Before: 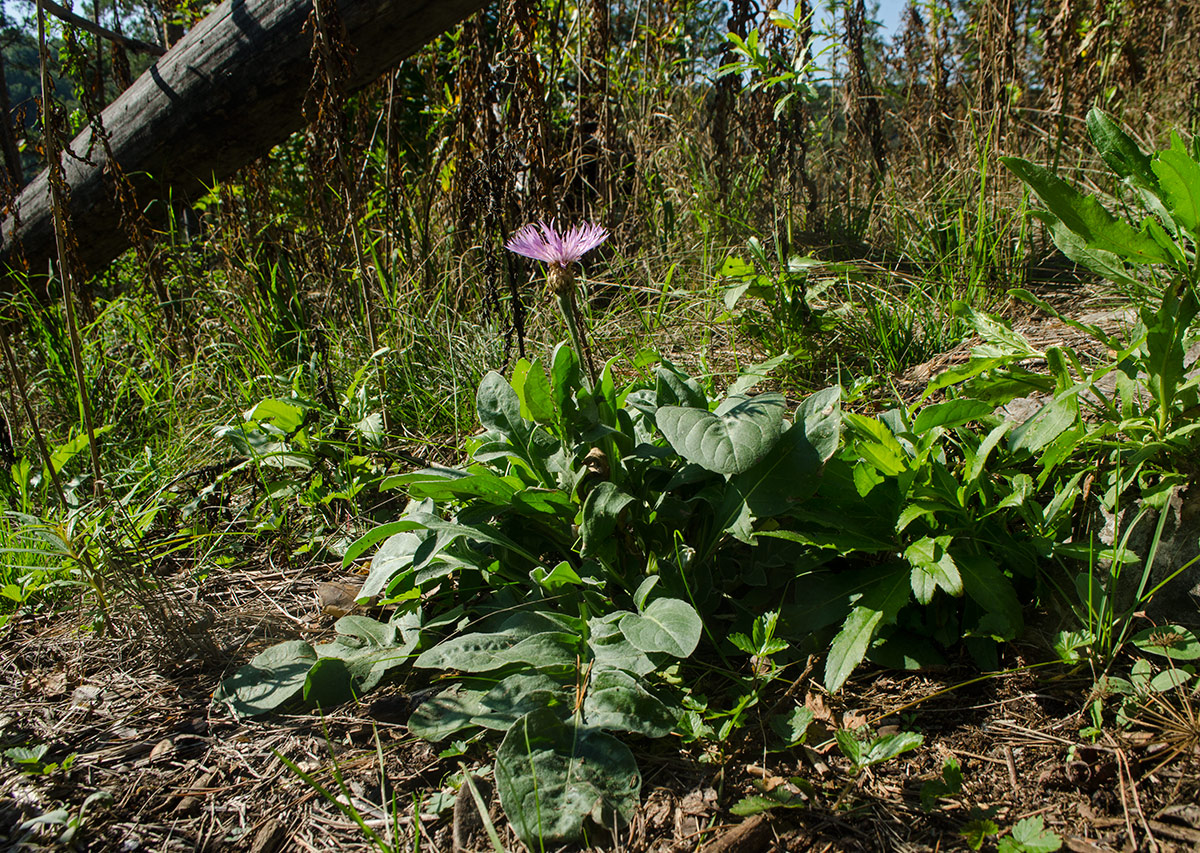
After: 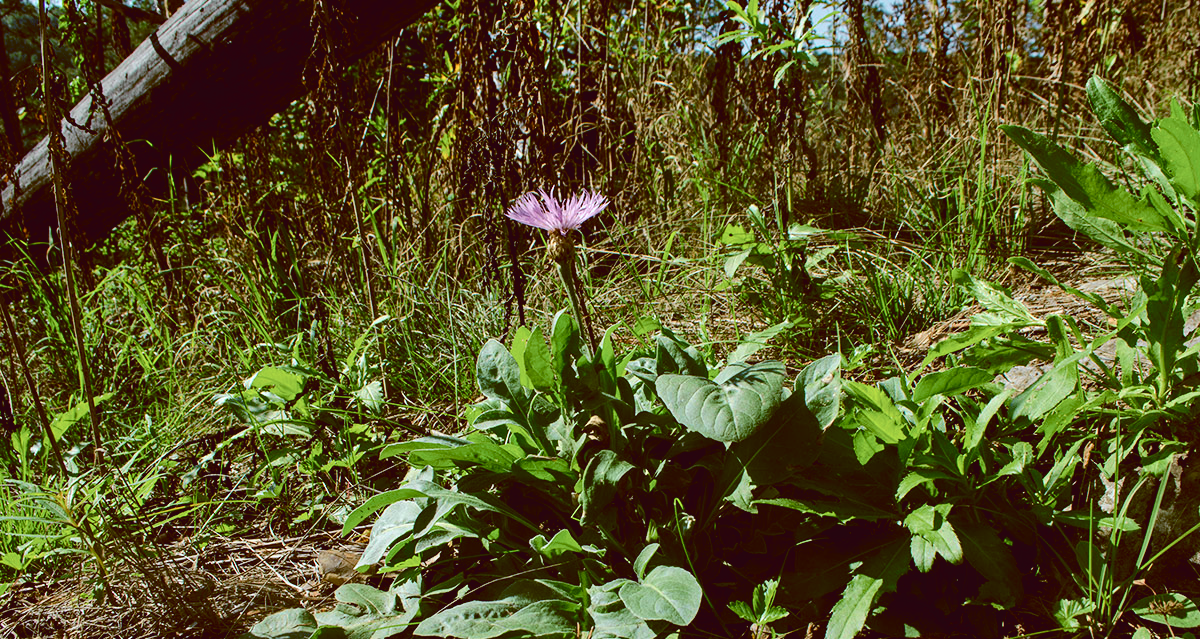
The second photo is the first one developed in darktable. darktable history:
crop: top 3.857%, bottom 21.132%
color balance: lift [1, 1.015, 1.004, 0.985], gamma [1, 0.958, 0.971, 1.042], gain [1, 0.956, 0.977, 1.044]
tone curve: curves: ch0 [(0, 0.046) (0.037, 0.056) (0.176, 0.162) (0.33, 0.331) (0.432, 0.475) (0.601, 0.665) (0.843, 0.876) (1, 1)]; ch1 [(0, 0) (0.339, 0.349) (0.445, 0.42) (0.476, 0.47) (0.497, 0.492) (0.523, 0.514) (0.557, 0.558) (0.632, 0.615) (0.728, 0.746) (1, 1)]; ch2 [(0, 0) (0.327, 0.324) (0.417, 0.44) (0.46, 0.453) (0.502, 0.495) (0.526, 0.52) (0.54, 0.55) (0.606, 0.626) (0.745, 0.704) (1, 1)], color space Lab, independent channels, preserve colors none
